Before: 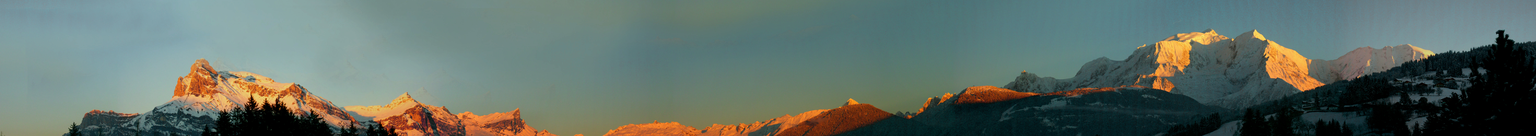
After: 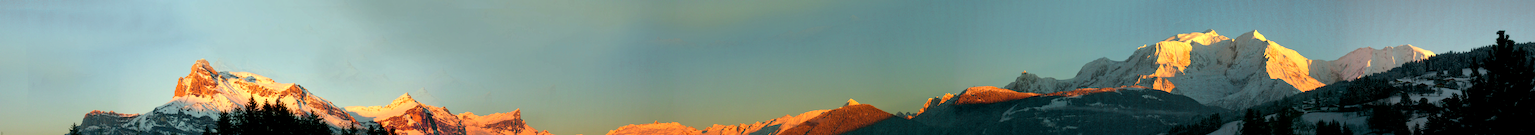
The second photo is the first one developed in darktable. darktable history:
local contrast: mode bilateral grid, contrast 20, coarseness 50, detail 119%, midtone range 0.2
exposure: exposure 0.6 EV, compensate highlight preservation false
